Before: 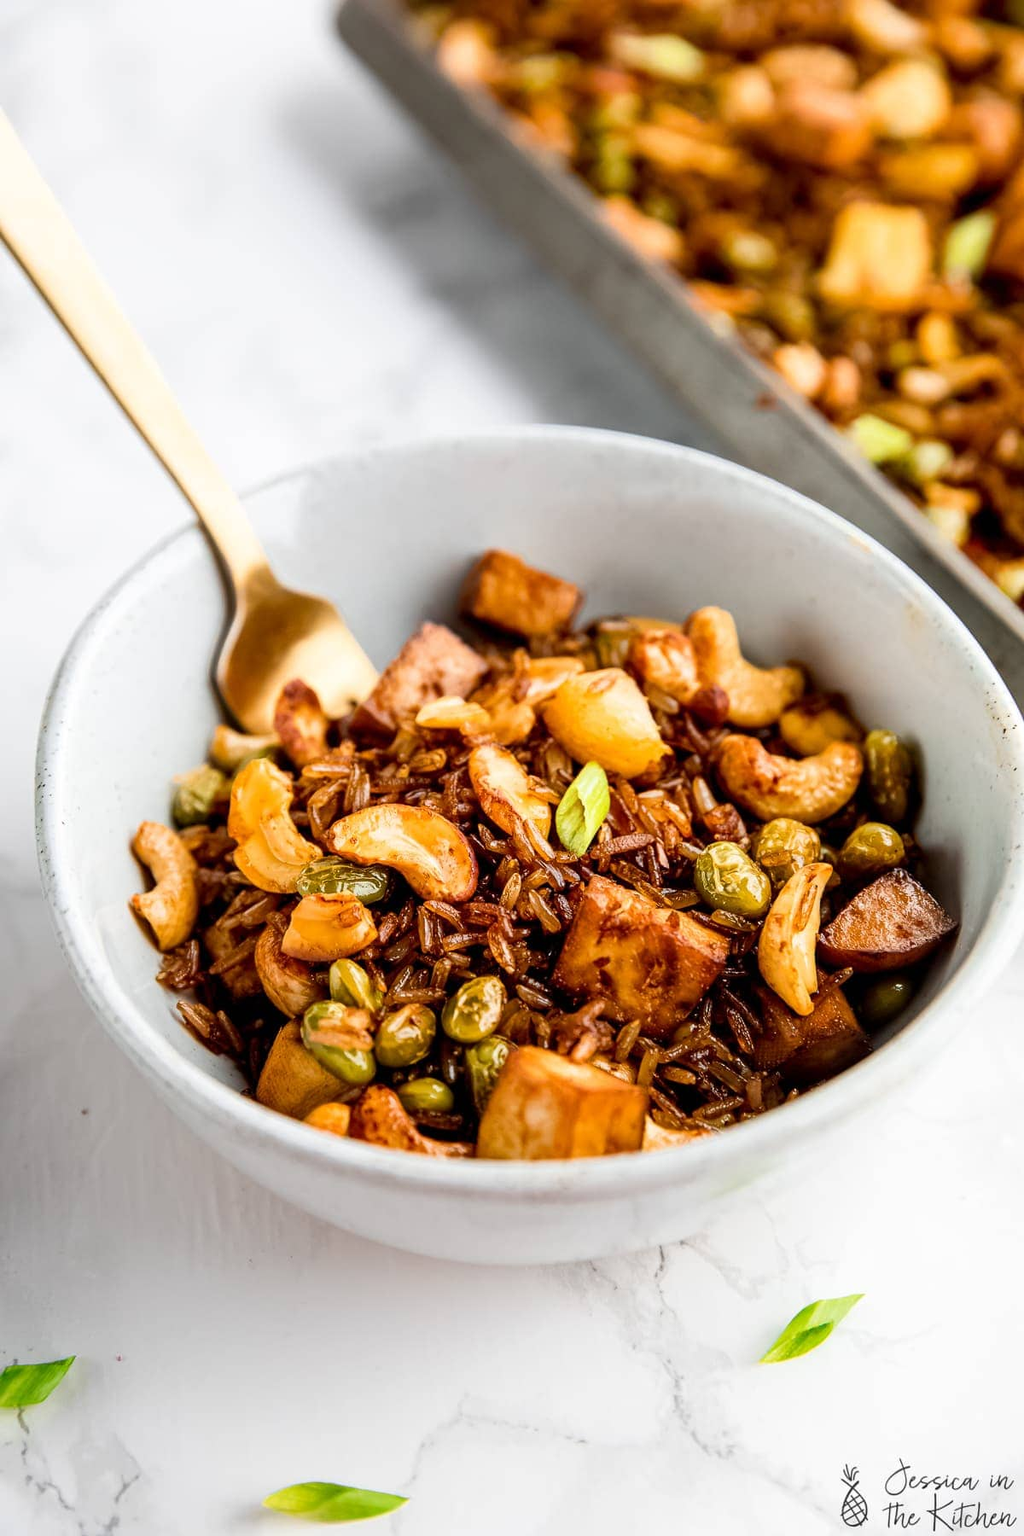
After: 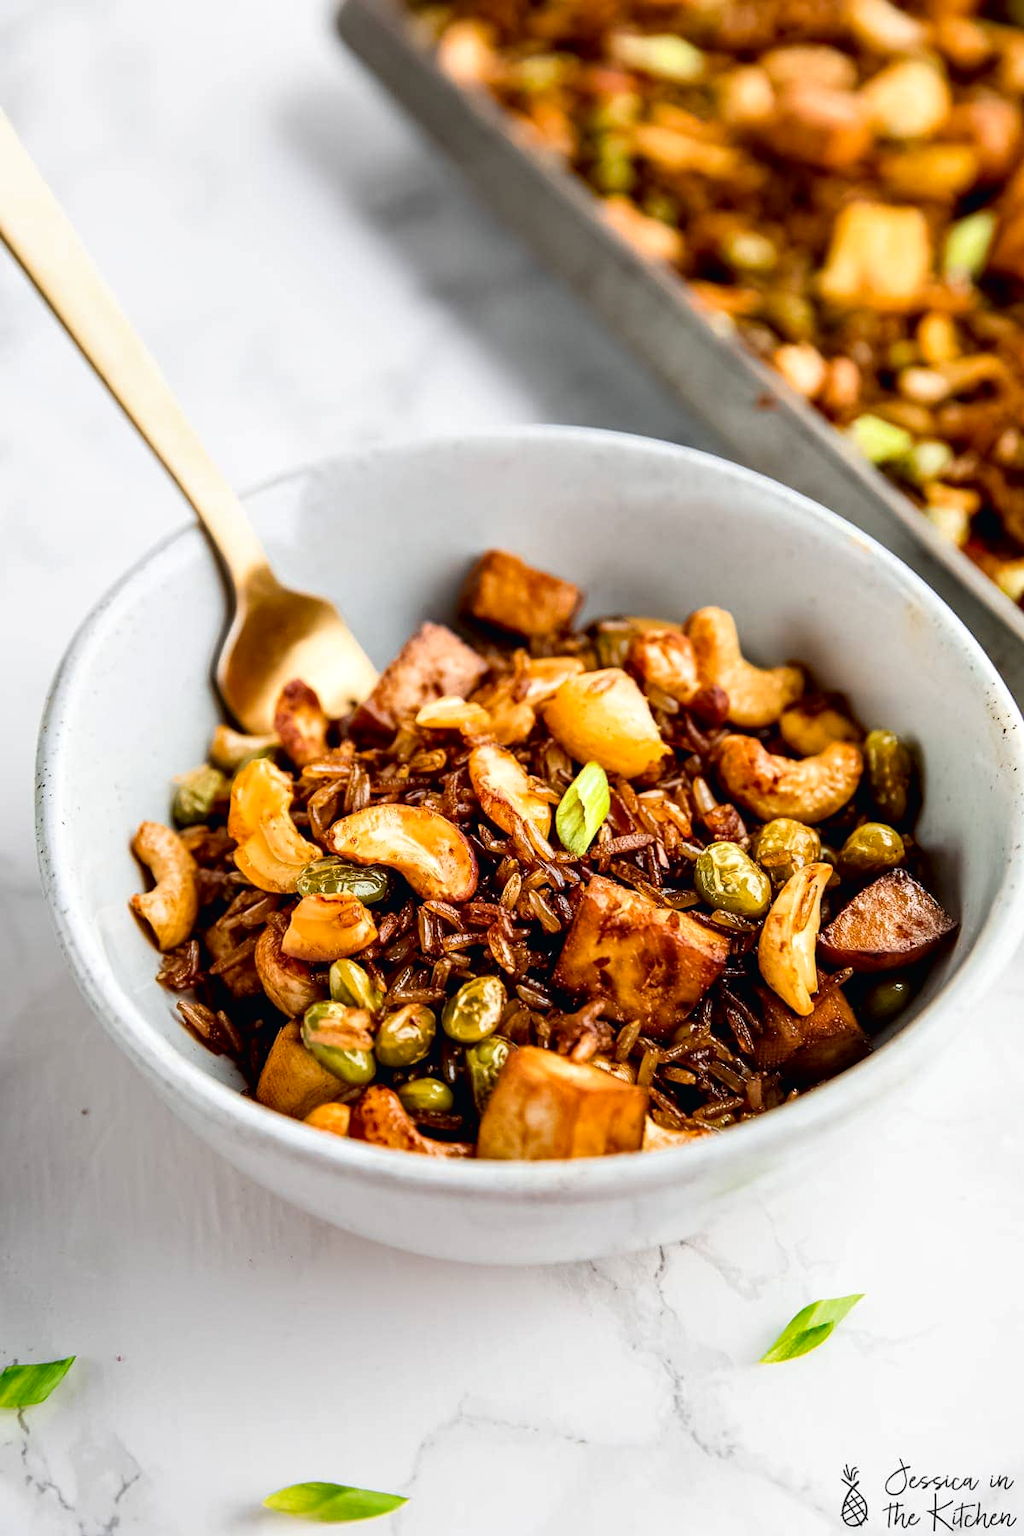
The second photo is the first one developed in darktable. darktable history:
contrast equalizer: y [[0.6 ×6], [0.55 ×6], [0 ×6], [0 ×6], [0 ×6]], mix 0.316
contrast brightness saturation: contrast -0.023, brightness -0.015, saturation 0.031
